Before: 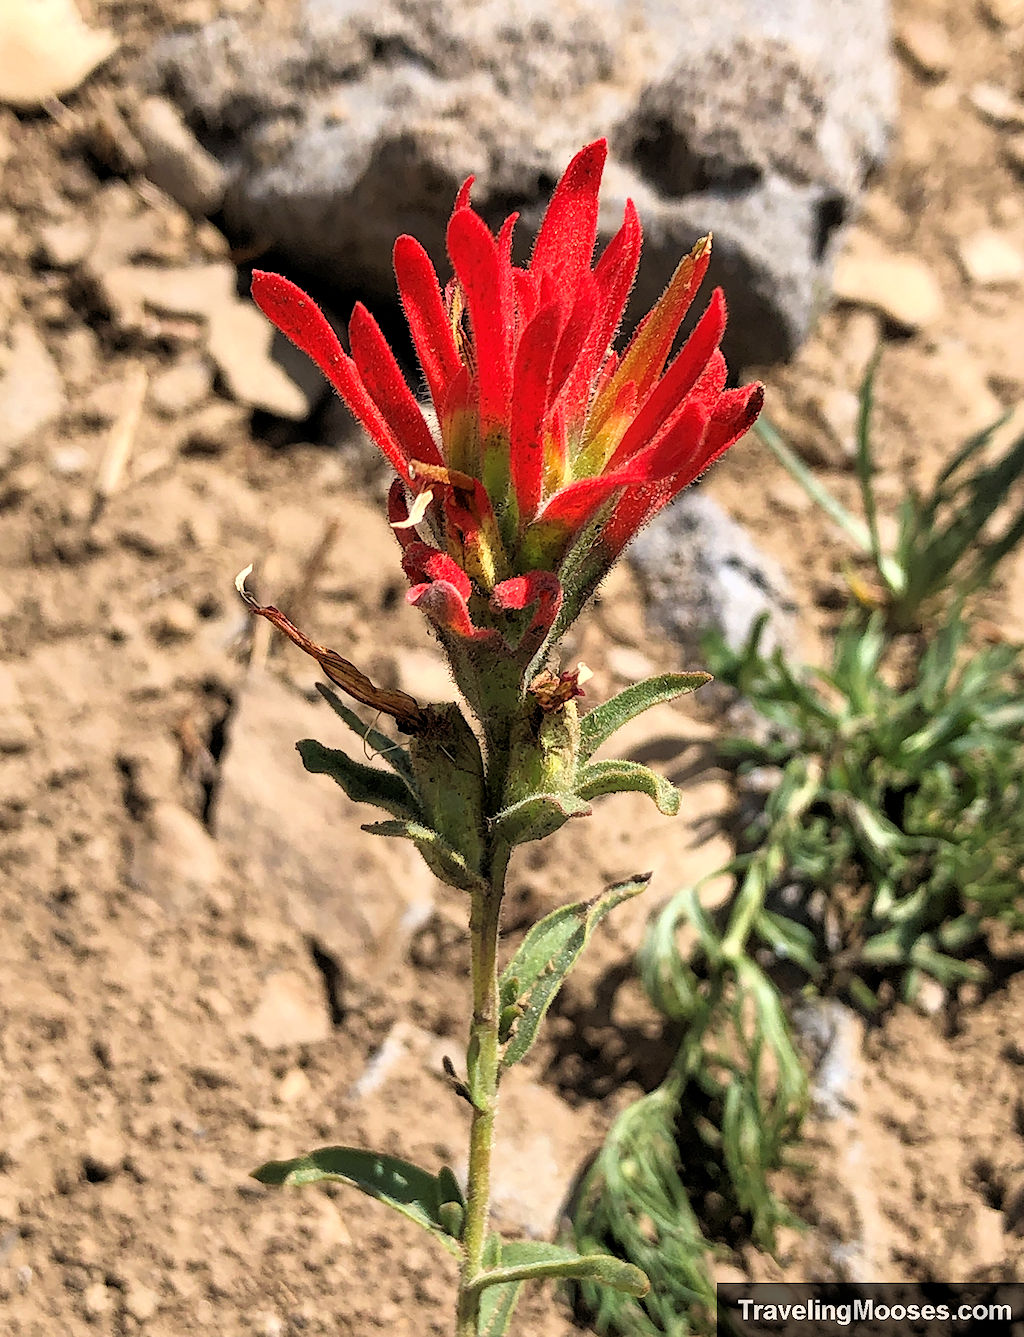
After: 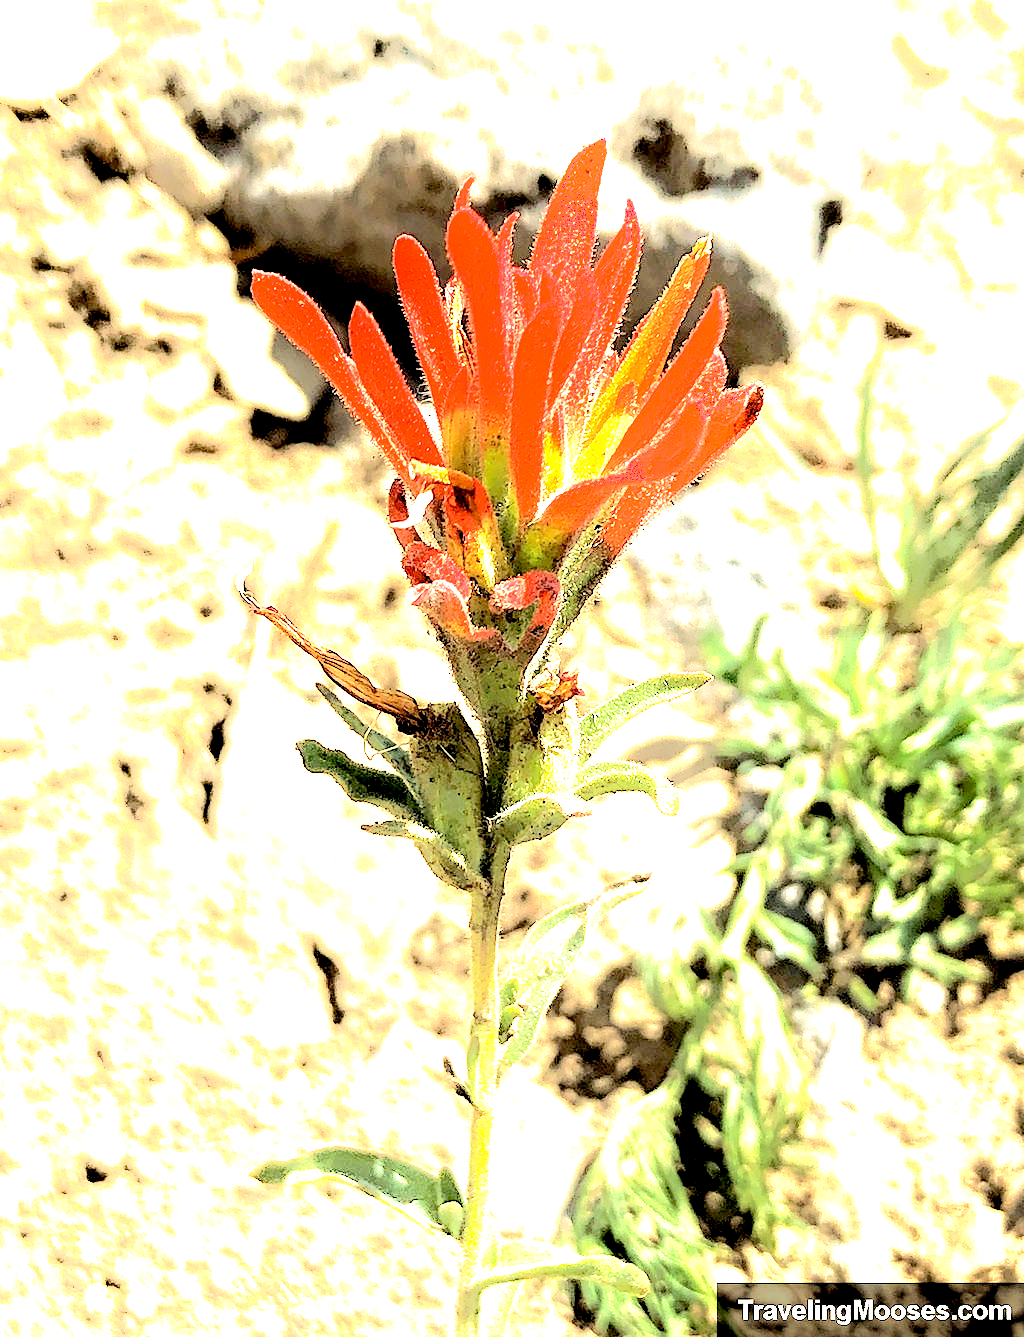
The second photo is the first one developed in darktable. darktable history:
color correction: highlights a* -5.74, highlights b* 10.68
exposure: black level correction 0.006, exposure 2.068 EV, compensate highlight preservation false
shadows and highlights: shadows -70.03, highlights 36.73, soften with gaussian
